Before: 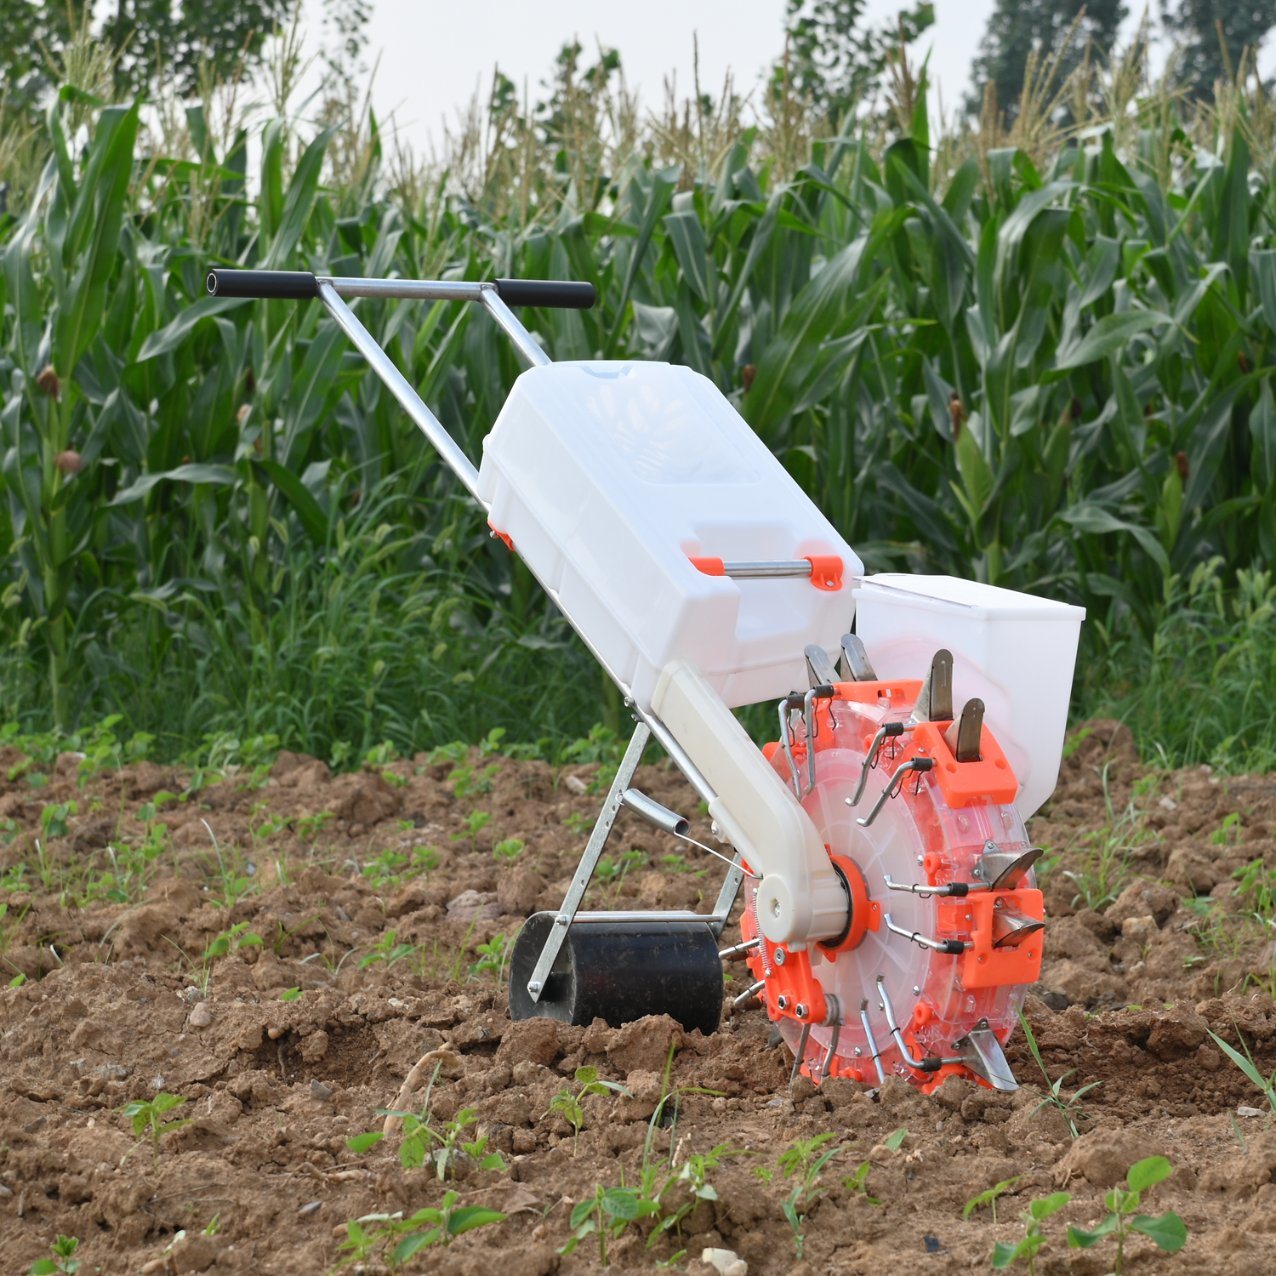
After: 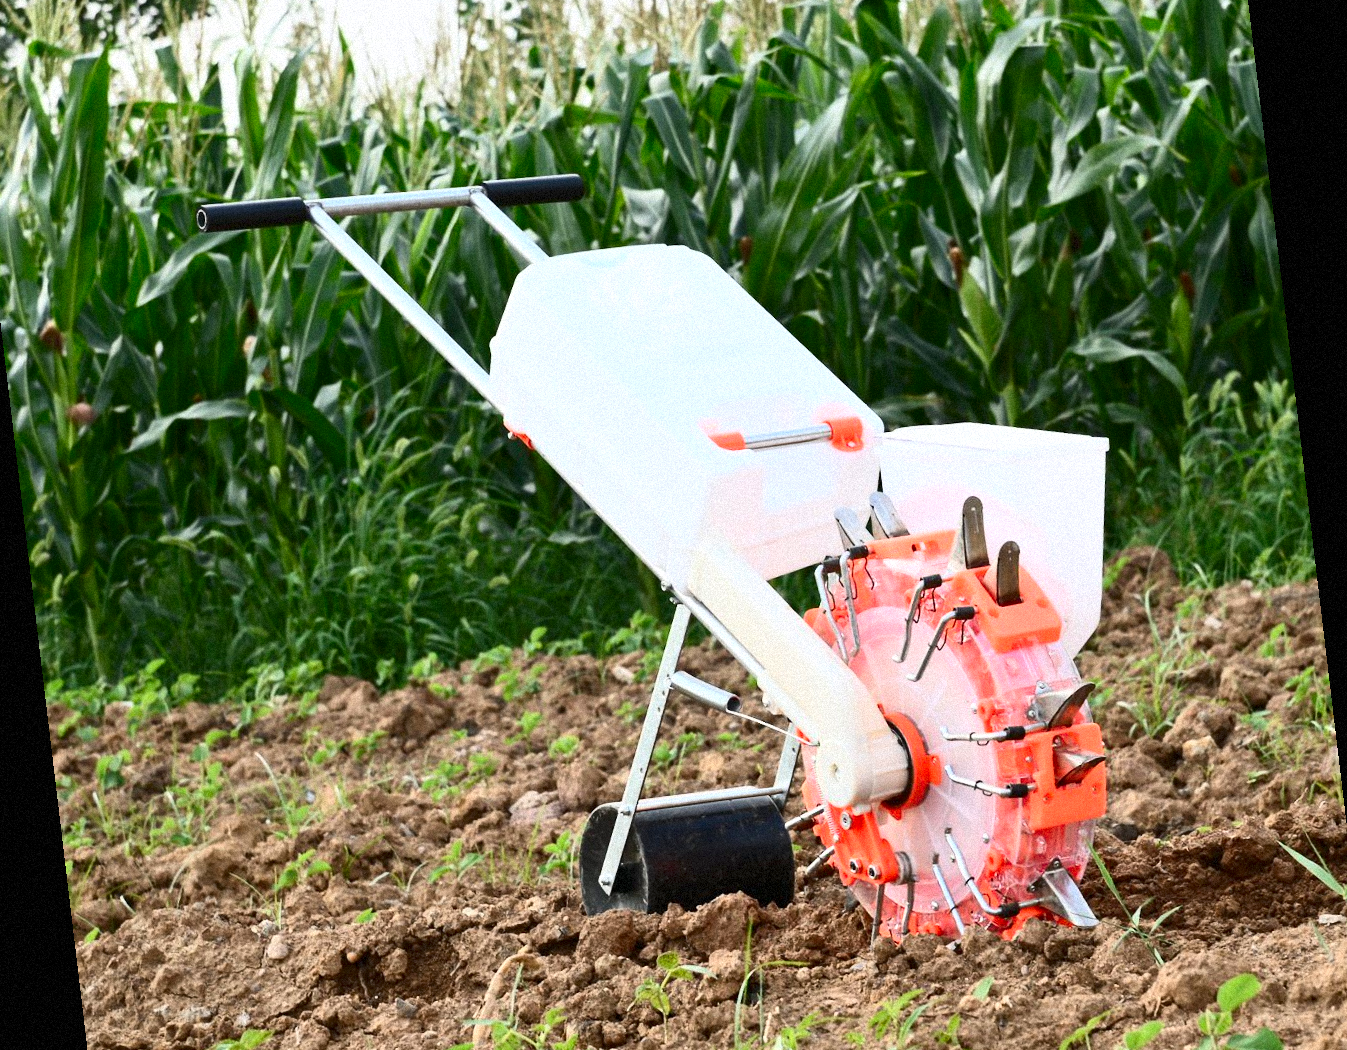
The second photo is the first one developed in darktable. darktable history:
contrast brightness saturation: contrast 0.4, brightness 0.1, saturation 0.21
exposure: black level correction 0.002, exposure 0.15 EV, compensate highlight preservation false
rotate and perspective: rotation -6.83°, automatic cropping off
crop and rotate: left 2.991%, top 13.302%, right 1.981%, bottom 12.636%
grain: mid-tones bias 0%
